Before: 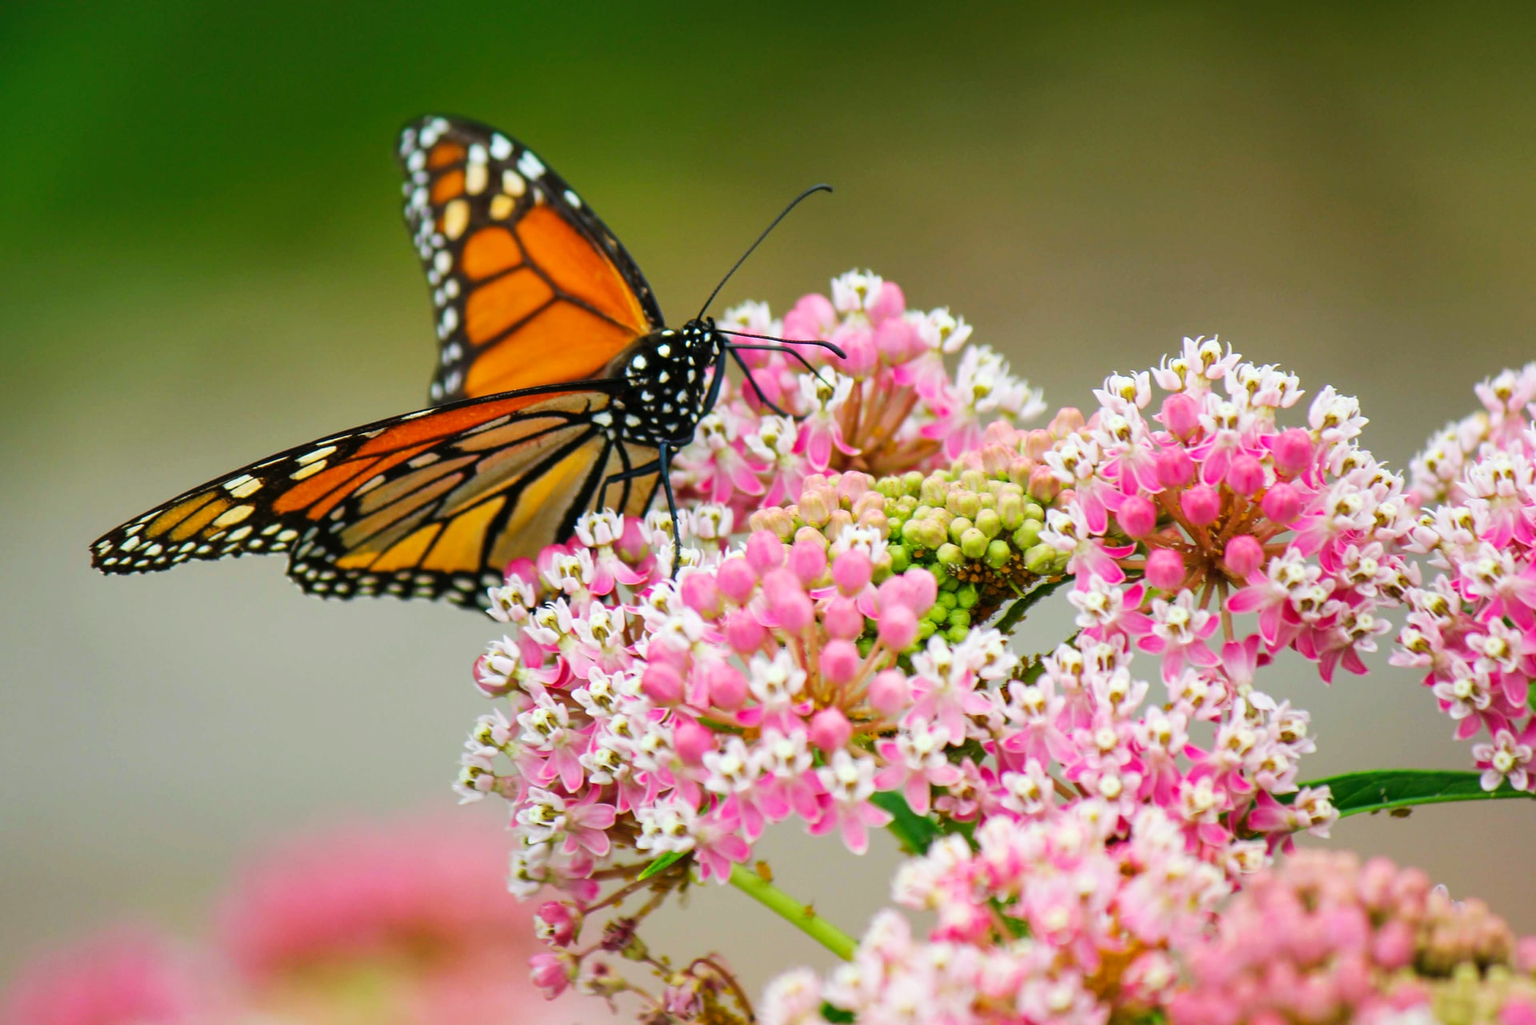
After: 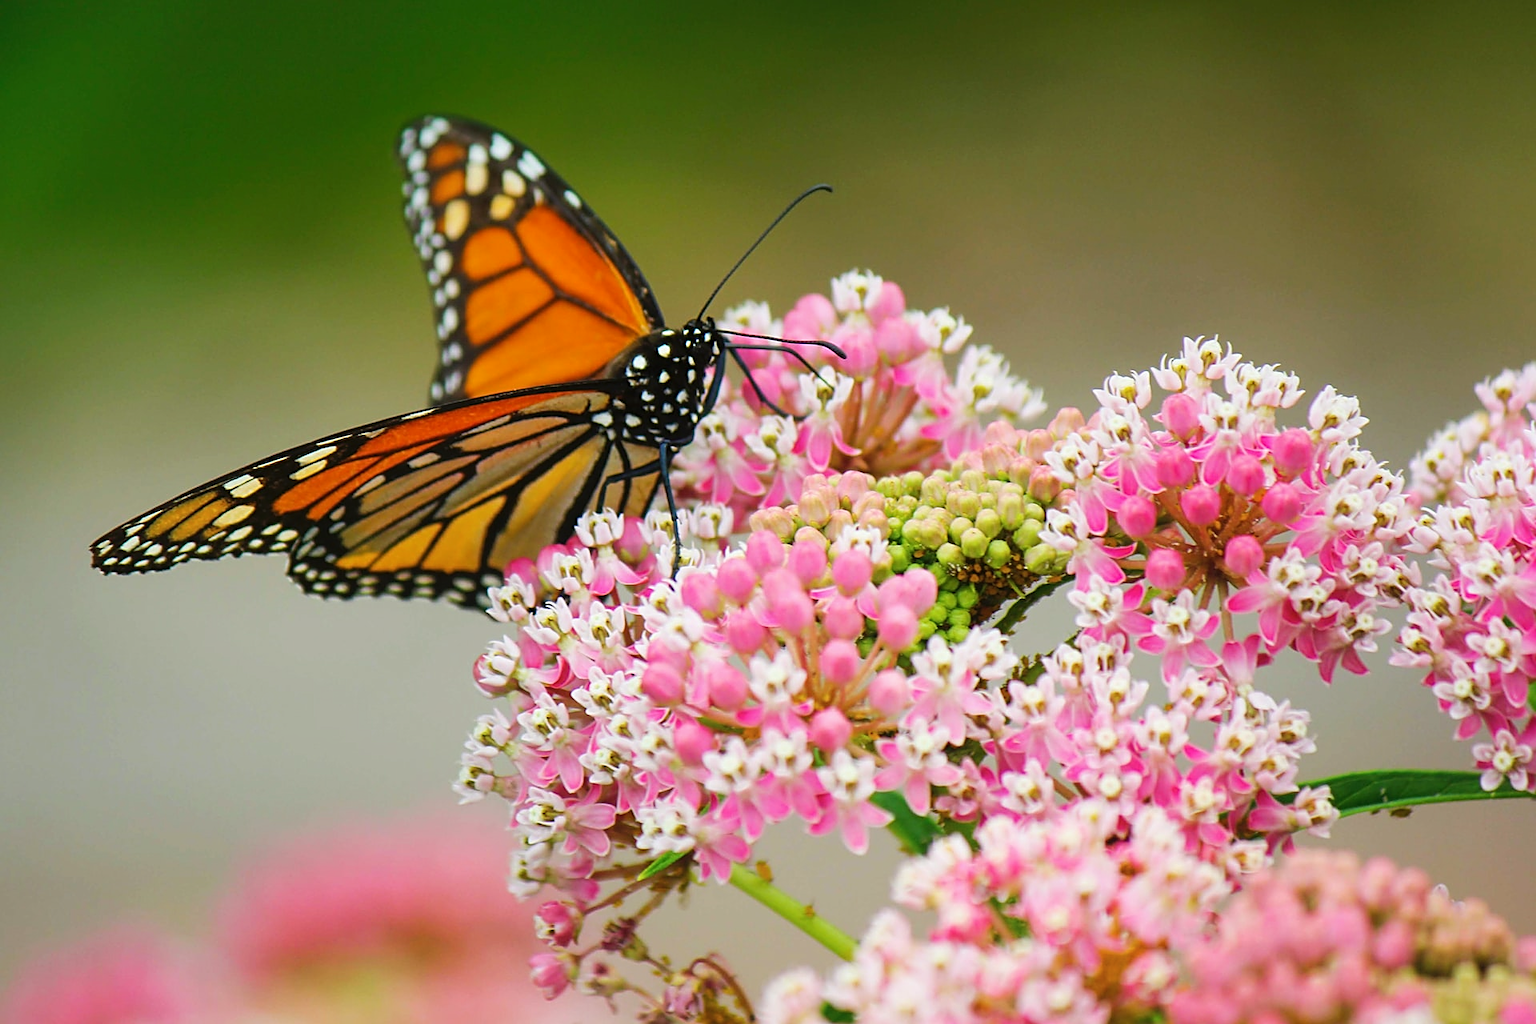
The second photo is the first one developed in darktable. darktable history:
contrast equalizer: octaves 7, y [[0.528, 0.548, 0.563, 0.562, 0.546, 0.526], [0.55 ×6], [0 ×6], [0 ×6], [0 ×6]], mix -0.315
sharpen: on, module defaults
